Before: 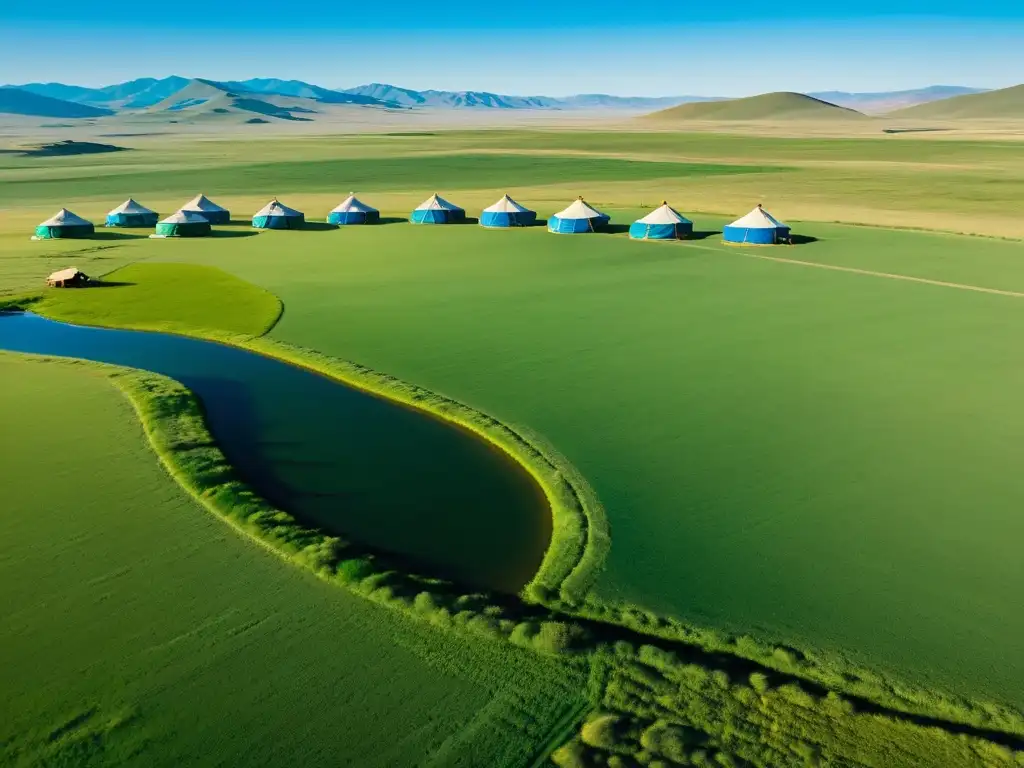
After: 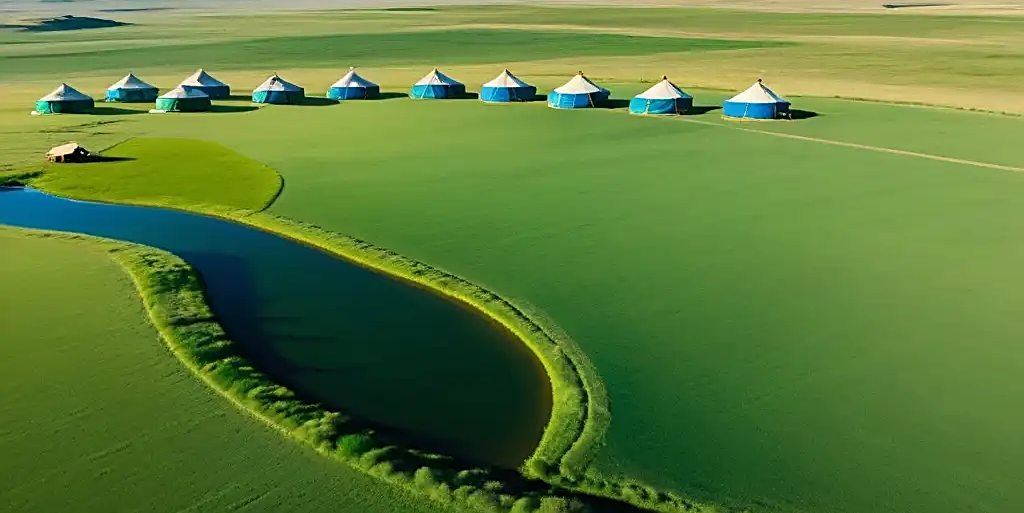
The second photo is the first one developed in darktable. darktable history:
sharpen: on, module defaults
crop: top 16.351%, bottom 16.741%
